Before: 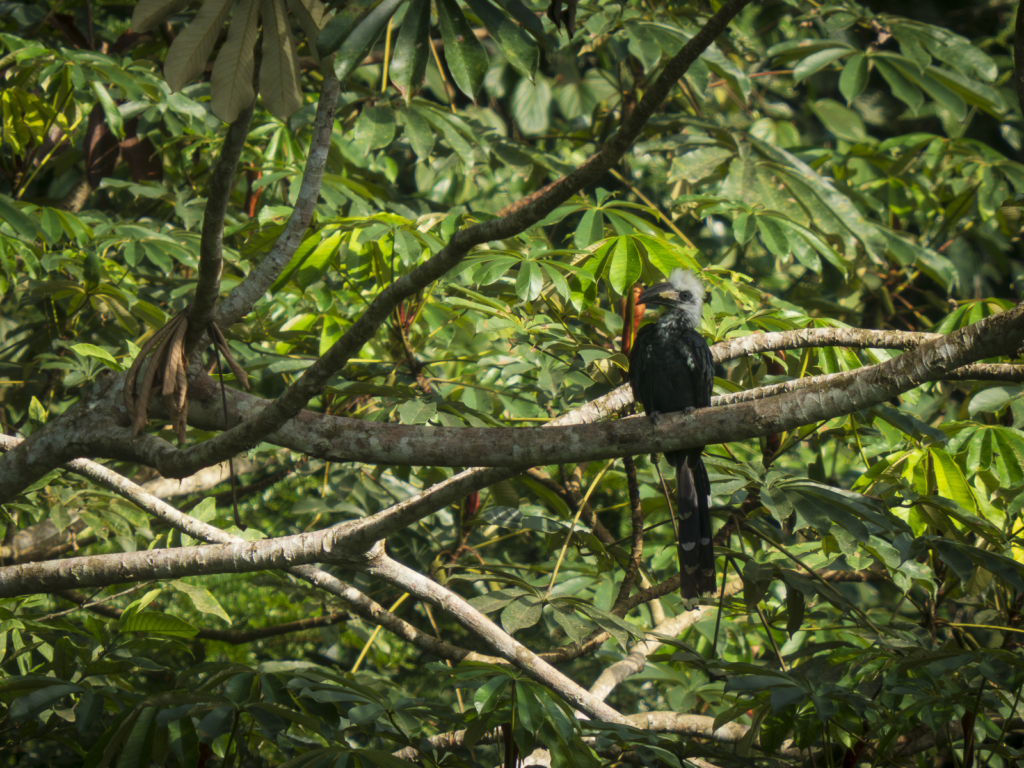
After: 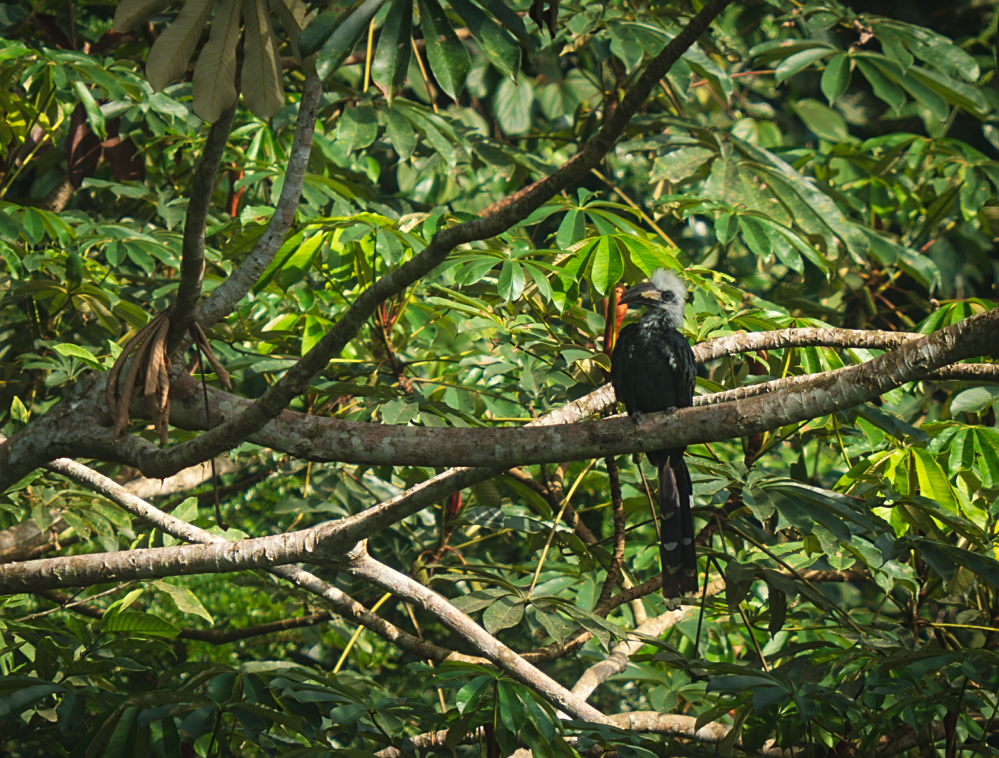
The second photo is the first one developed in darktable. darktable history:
sharpen: on, module defaults
exposure: black level correction -0.005, exposure 0.054 EV, compensate highlight preservation false
local contrast: mode bilateral grid, contrast 100, coarseness 100, detail 94%, midtone range 0.2
crop and rotate: left 1.774%, right 0.633%, bottom 1.28%
